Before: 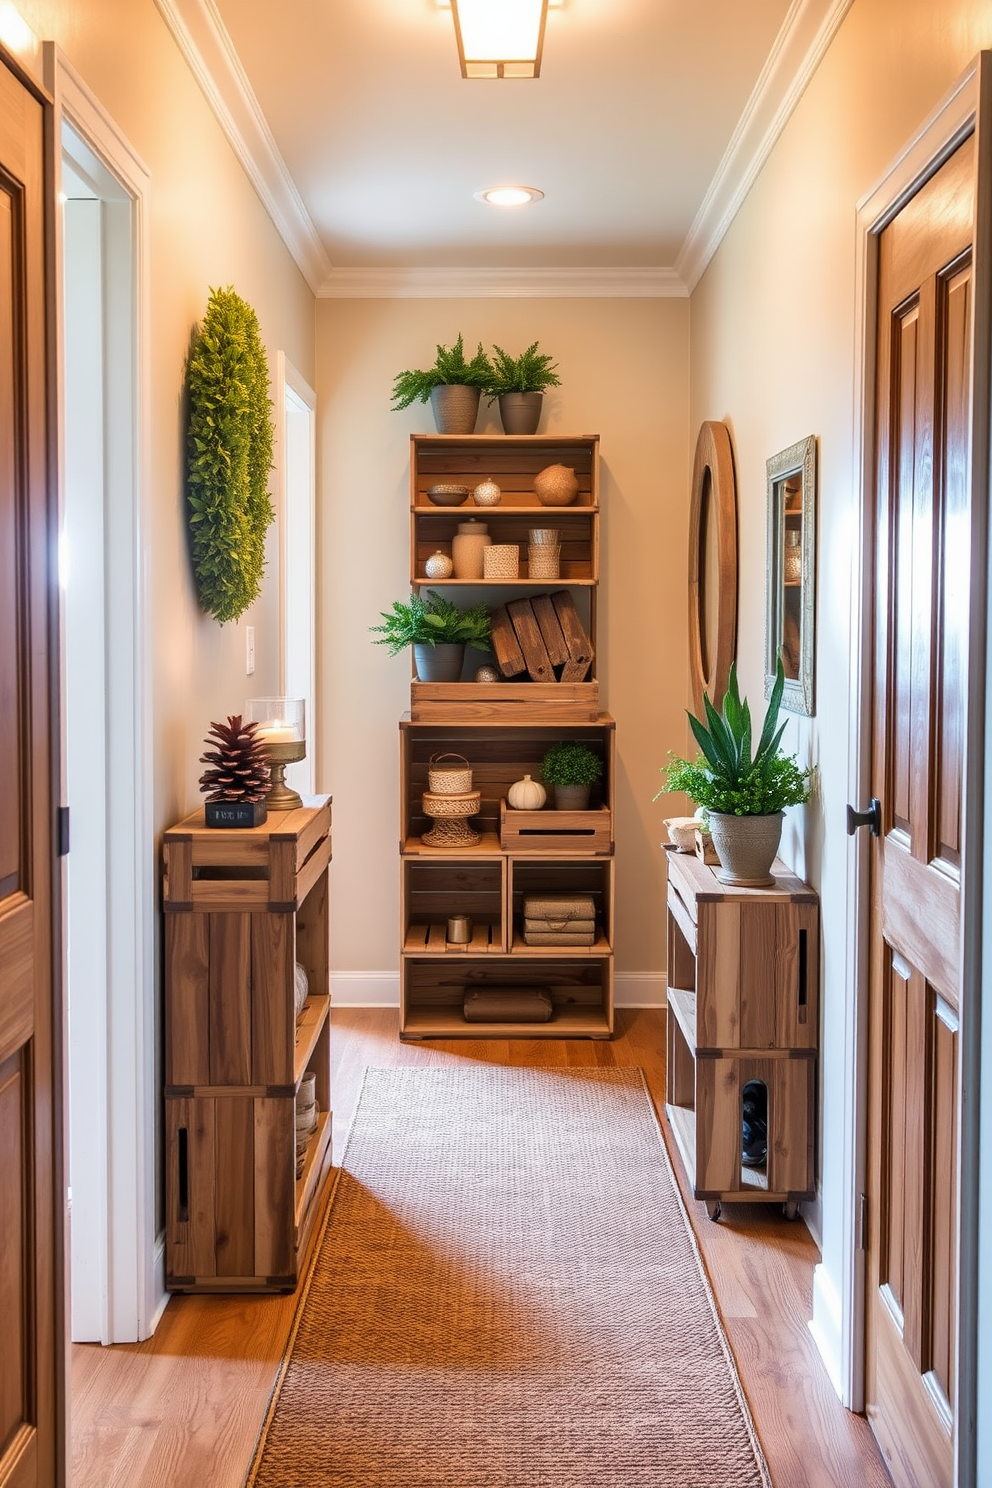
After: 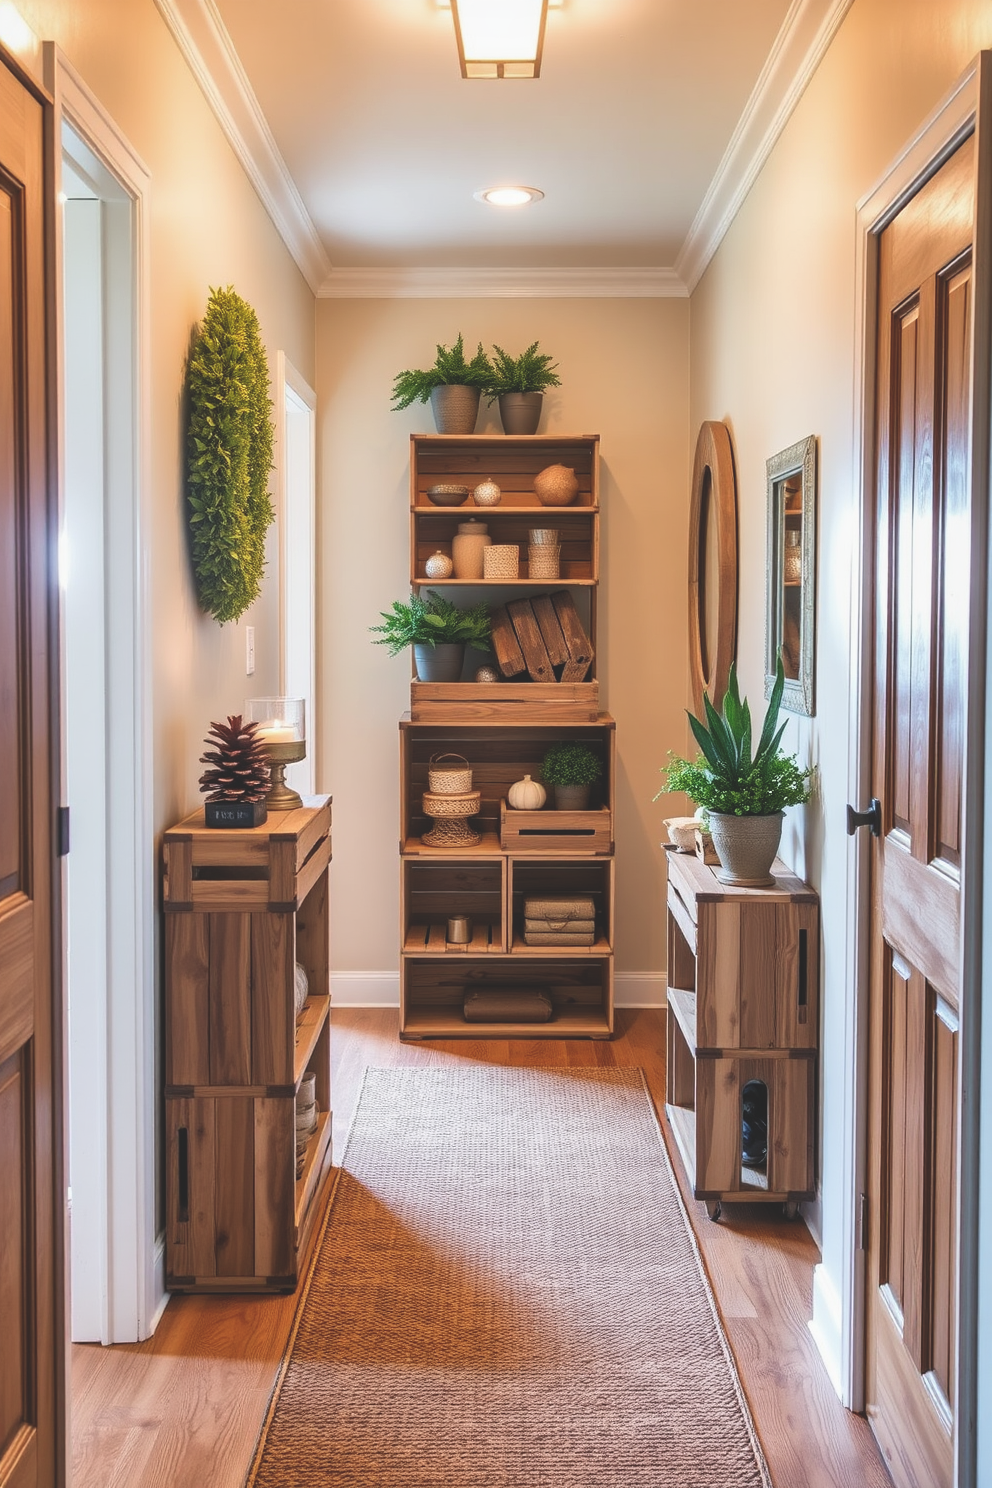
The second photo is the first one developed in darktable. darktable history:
local contrast: mode bilateral grid, contrast 20, coarseness 51, detail 119%, midtone range 0.2
exposure: black level correction -0.025, exposure -0.121 EV, compensate highlight preservation false
